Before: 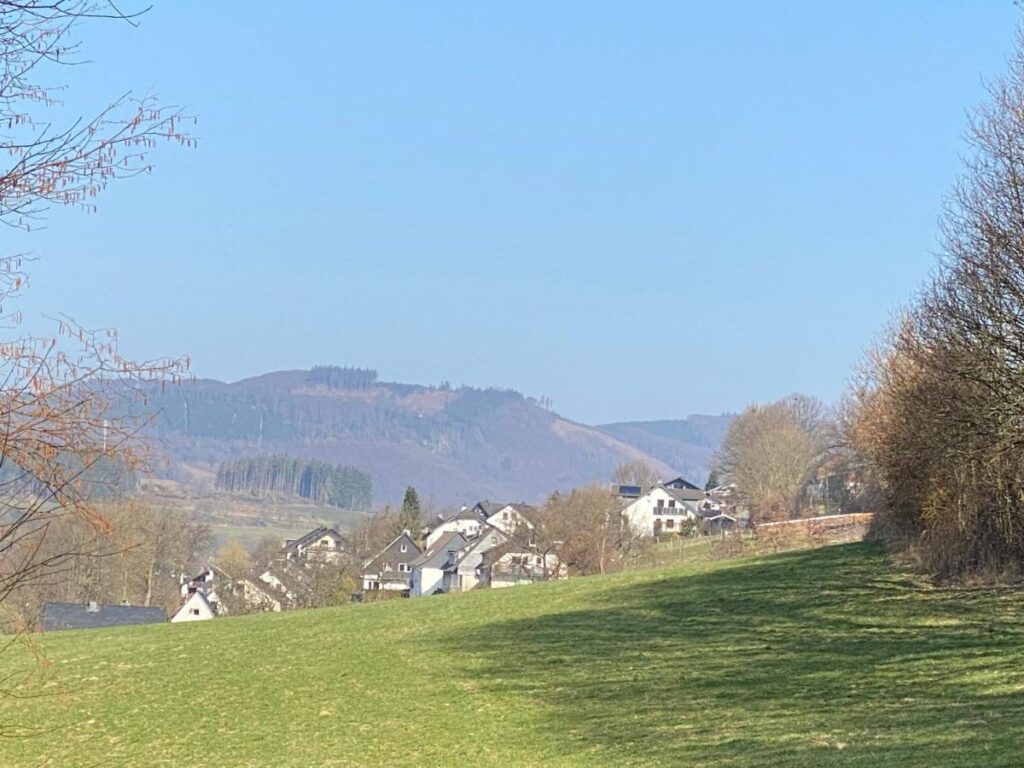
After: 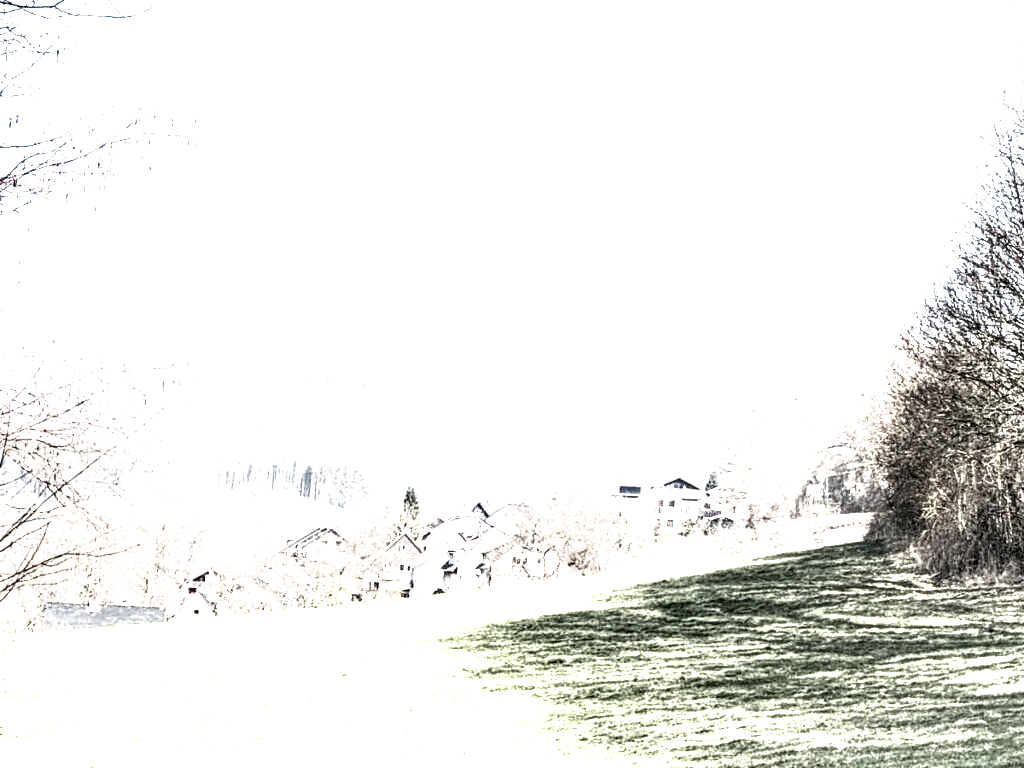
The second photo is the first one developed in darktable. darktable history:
filmic rgb: black relative exposure -8.25 EV, white relative exposure 2.2 EV, target white luminance 99.929%, hardness 7.16, latitude 74.63%, contrast 1.315, highlights saturation mix -1.86%, shadows ↔ highlights balance 30.68%
local contrast: detail 160%
shadows and highlights: shadows 52.5, soften with gaussian
exposure: black level correction 0, exposure 1.673 EV, compensate highlight preservation false
color zones: curves: ch0 [(0, 0.6) (0.129, 0.585) (0.193, 0.596) (0.429, 0.5) (0.571, 0.5) (0.714, 0.5) (0.857, 0.5) (1, 0.6)]; ch1 [(0, 0.453) (0.112, 0.245) (0.213, 0.252) (0.429, 0.233) (0.571, 0.231) (0.683, 0.242) (0.857, 0.296) (1, 0.453)], mix 27.15%
